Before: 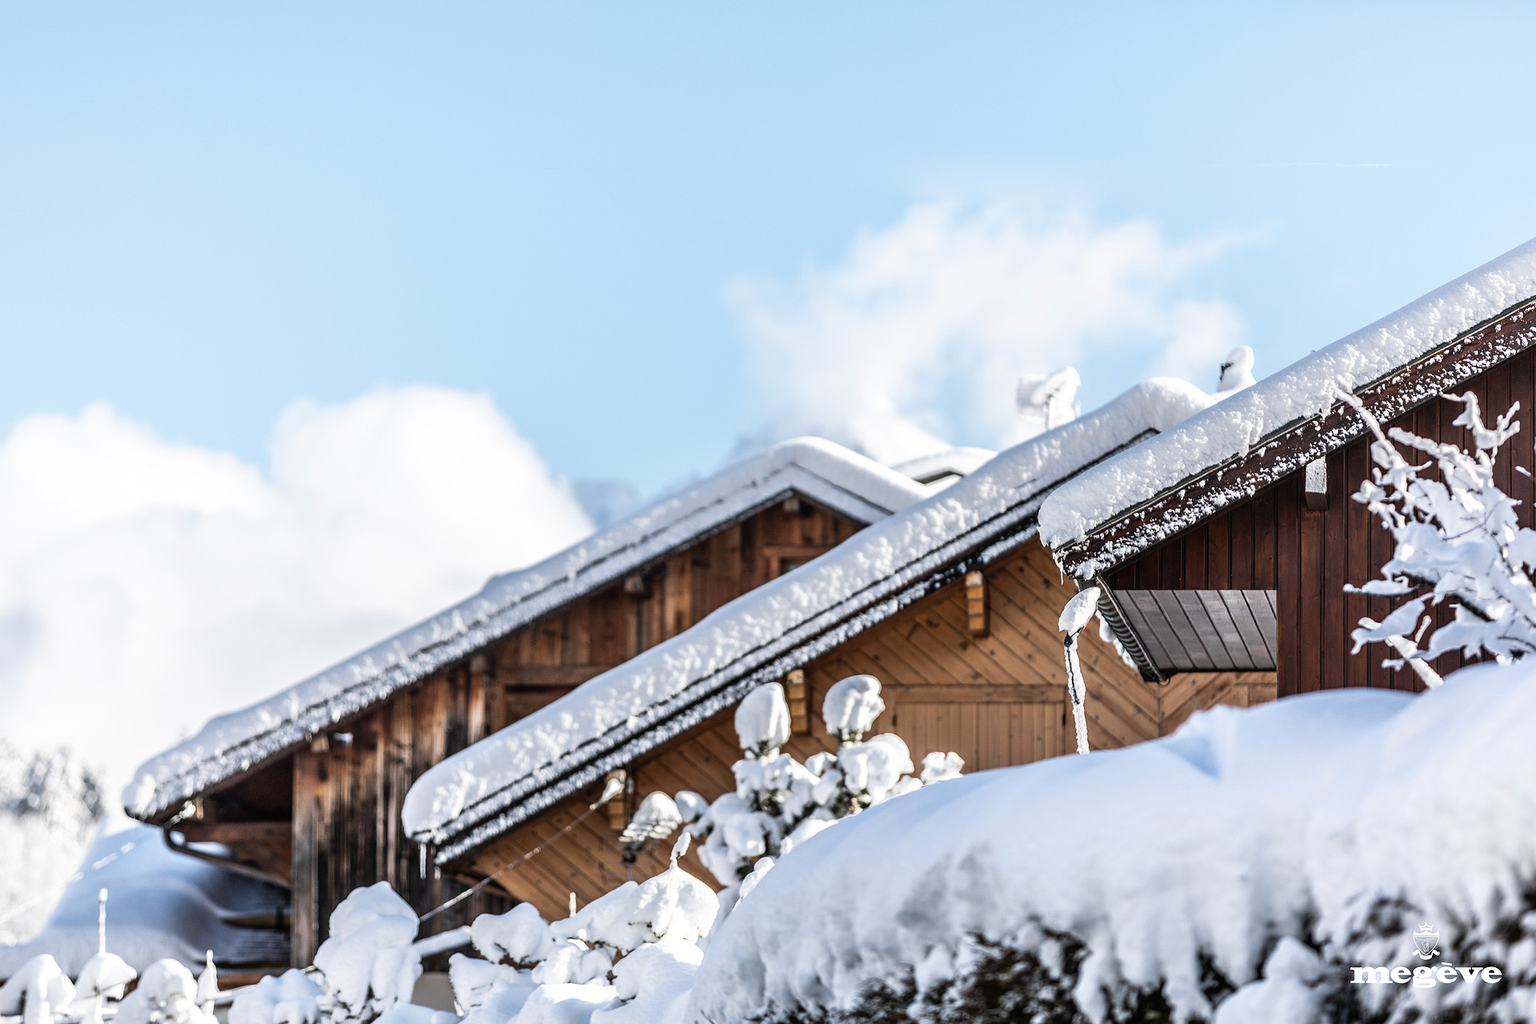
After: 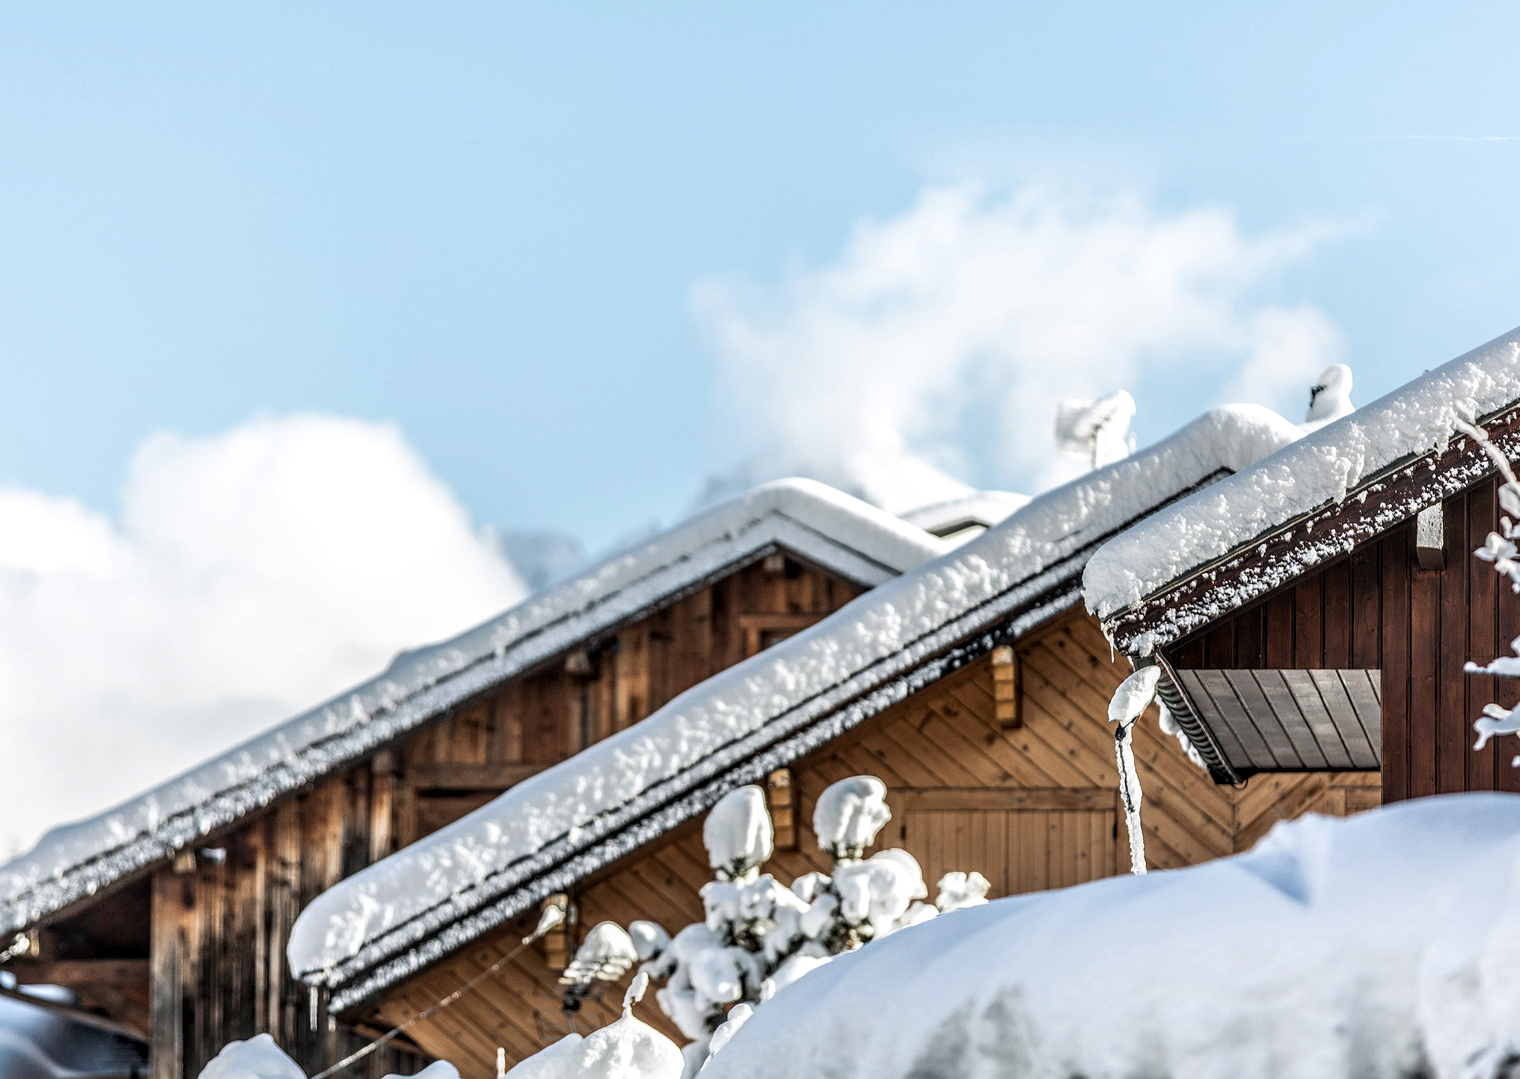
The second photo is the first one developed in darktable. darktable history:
local contrast: detail 130%
levels: mode automatic, black 0.023%, white 99.97%, levels [0.062, 0.494, 0.925]
crop: left 11.225%, top 5.381%, right 9.565%, bottom 10.314%
rgb curve: curves: ch2 [(0, 0) (0.567, 0.512) (1, 1)], mode RGB, independent channels
